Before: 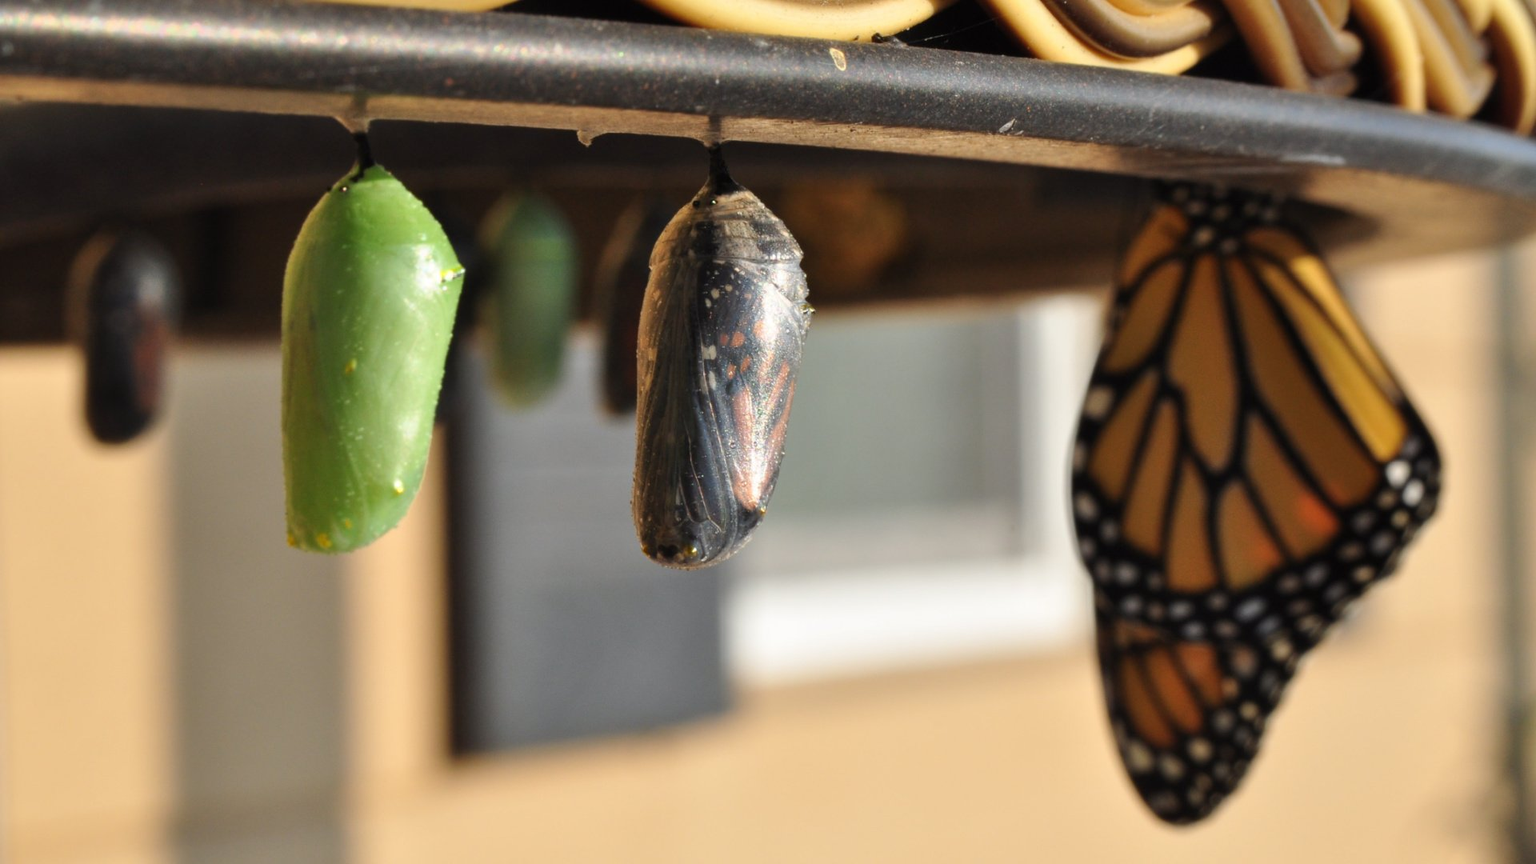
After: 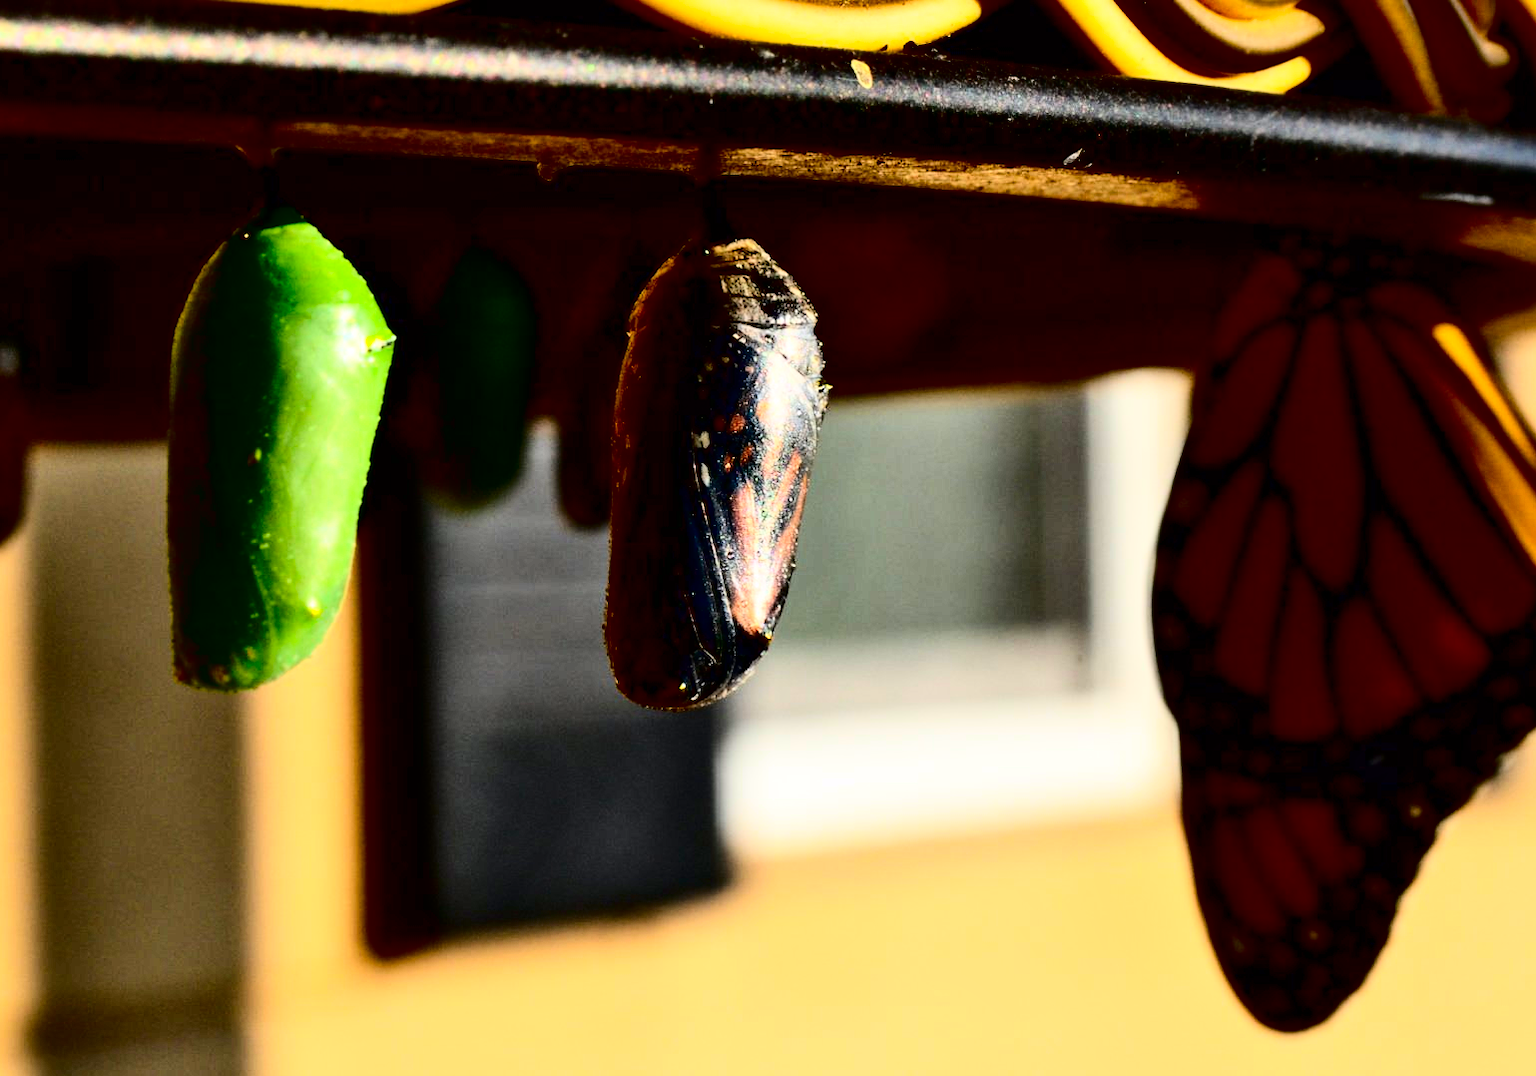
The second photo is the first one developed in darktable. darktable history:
contrast brightness saturation: contrast 0.77, brightness -1, saturation 1
white balance: emerald 1
shadows and highlights: radius 93.07, shadows -14.46, white point adjustment 0.23, highlights 31.48, compress 48.23%, highlights color adjustment 52.79%, soften with gaussian
crop and rotate: left 9.597%, right 10.195%
